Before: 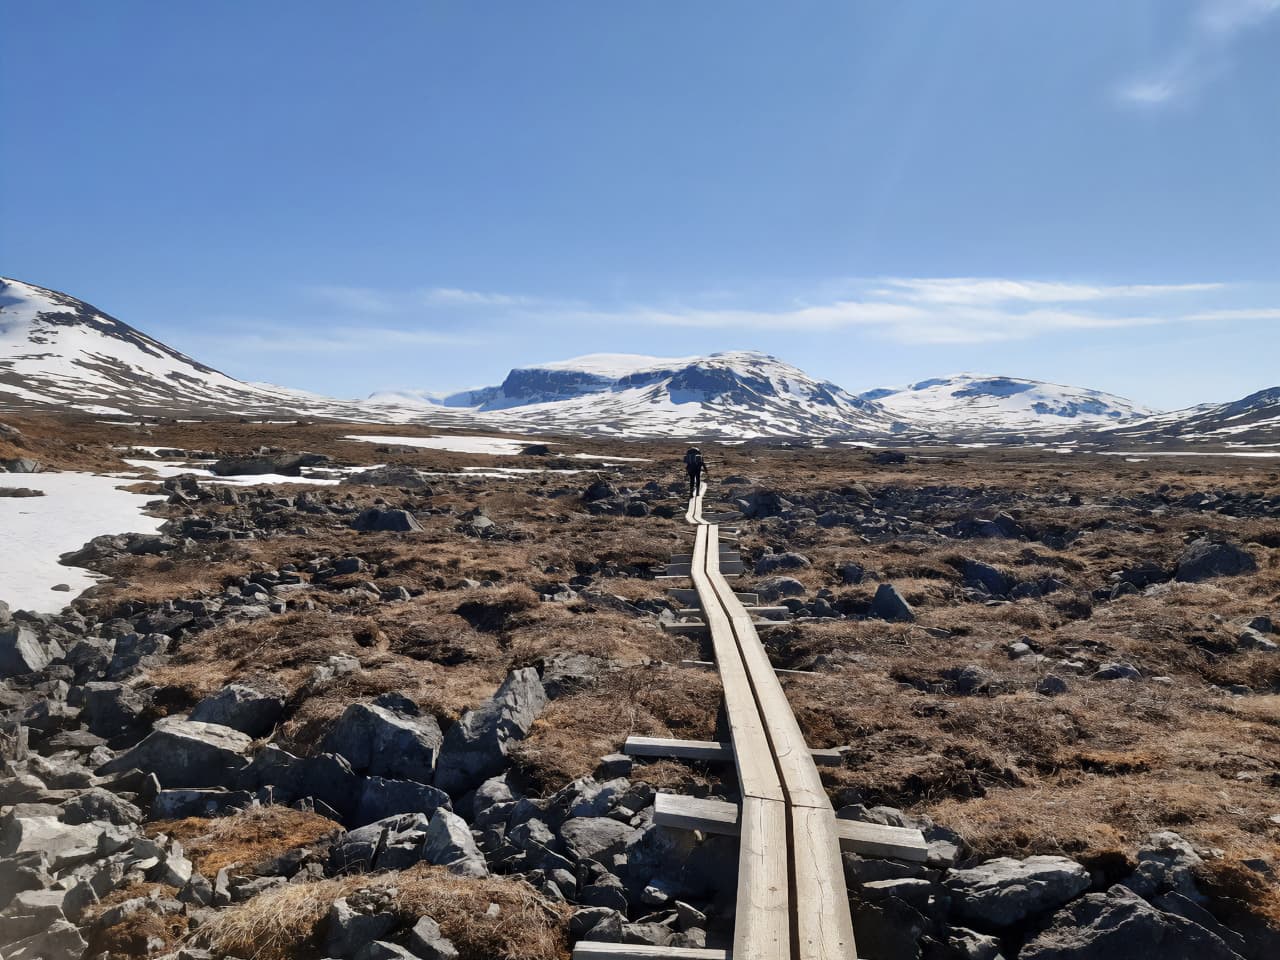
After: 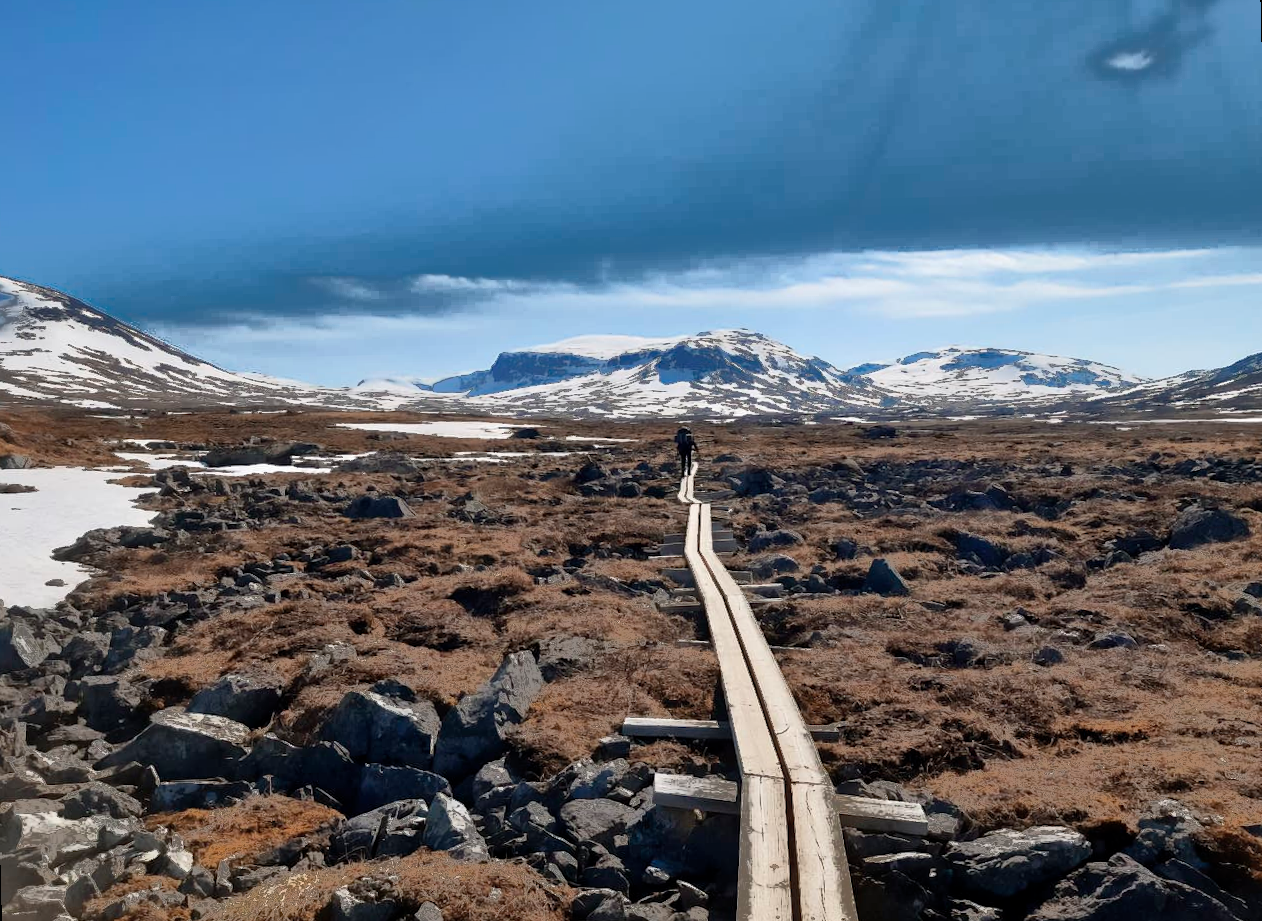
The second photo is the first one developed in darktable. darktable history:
rotate and perspective: rotation -1.42°, crop left 0.016, crop right 0.984, crop top 0.035, crop bottom 0.965
fill light: exposure -0.73 EV, center 0.69, width 2.2
